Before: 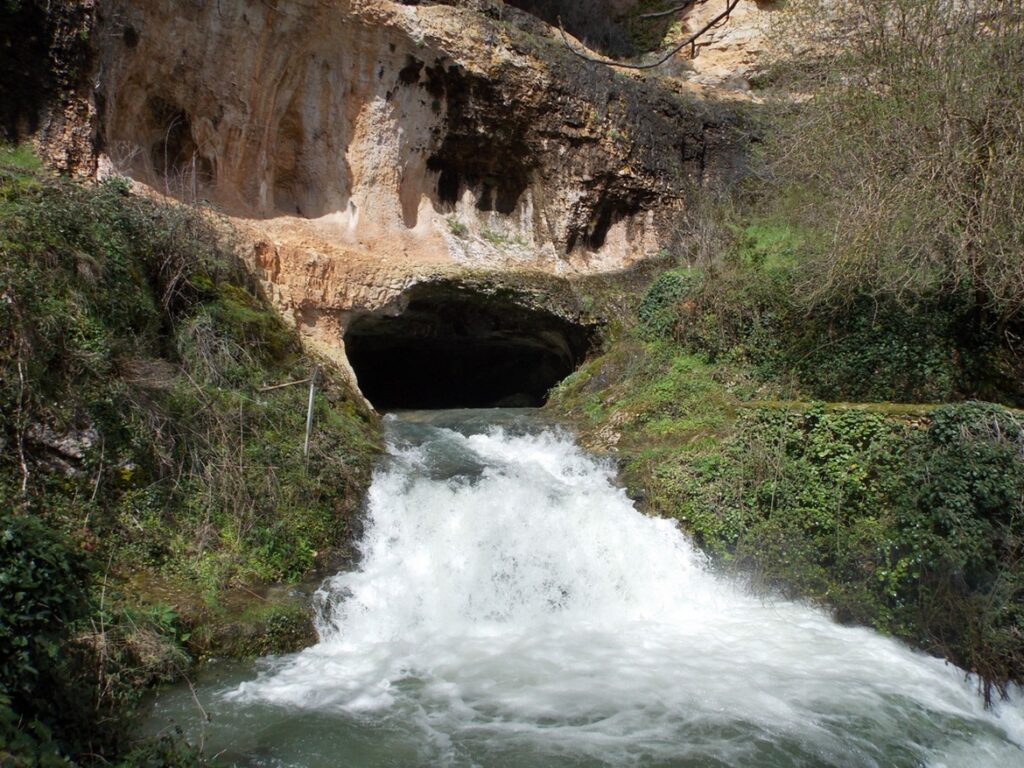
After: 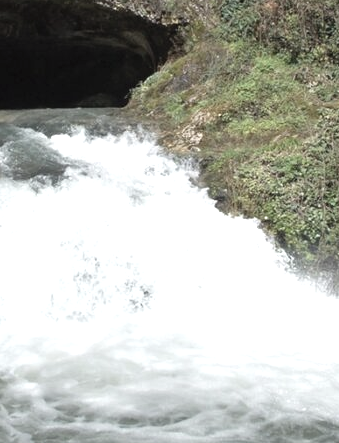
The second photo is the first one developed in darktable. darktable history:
crop: left 40.878%, top 39.176%, right 25.993%, bottom 3.081%
exposure: black level correction 0, exposure 0.7 EV, compensate exposure bias true, compensate highlight preservation false
contrast brightness saturation: contrast -0.05, saturation -0.41
